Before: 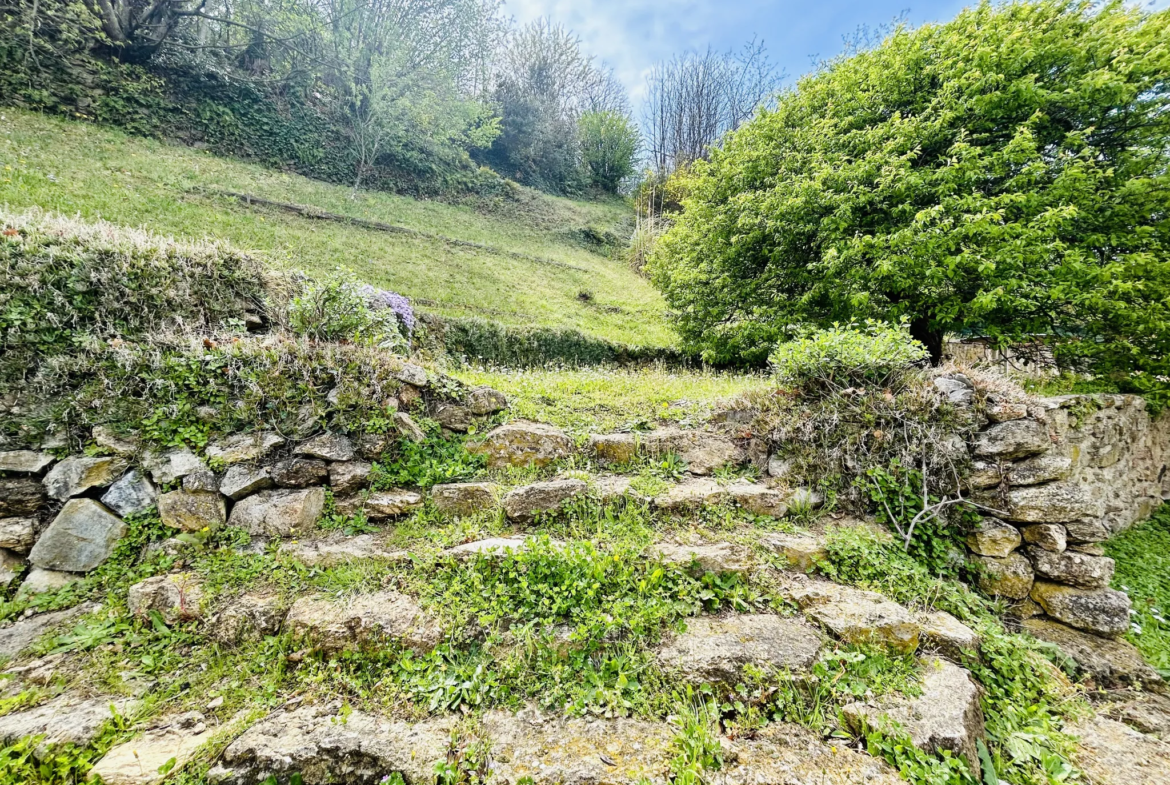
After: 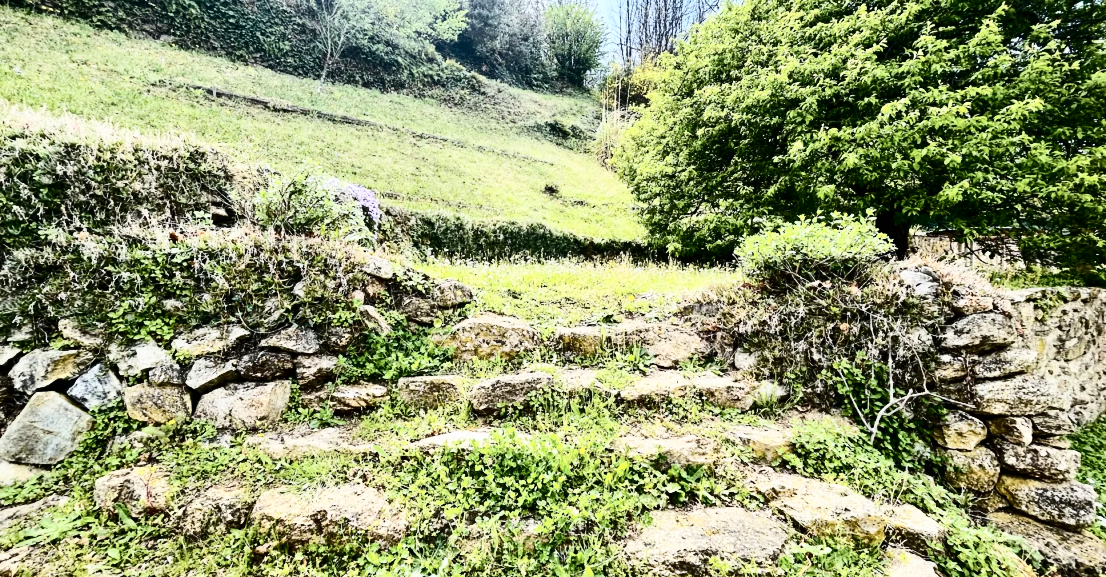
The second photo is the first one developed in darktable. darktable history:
crop and rotate: left 2.92%, top 13.745%, right 2.531%, bottom 12.655%
exposure: exposure 0.075 EV, compensate exposure bias true, compensate highlight preservation false
contrast brightness saturation: contrast 0.486, saturation -0.092
